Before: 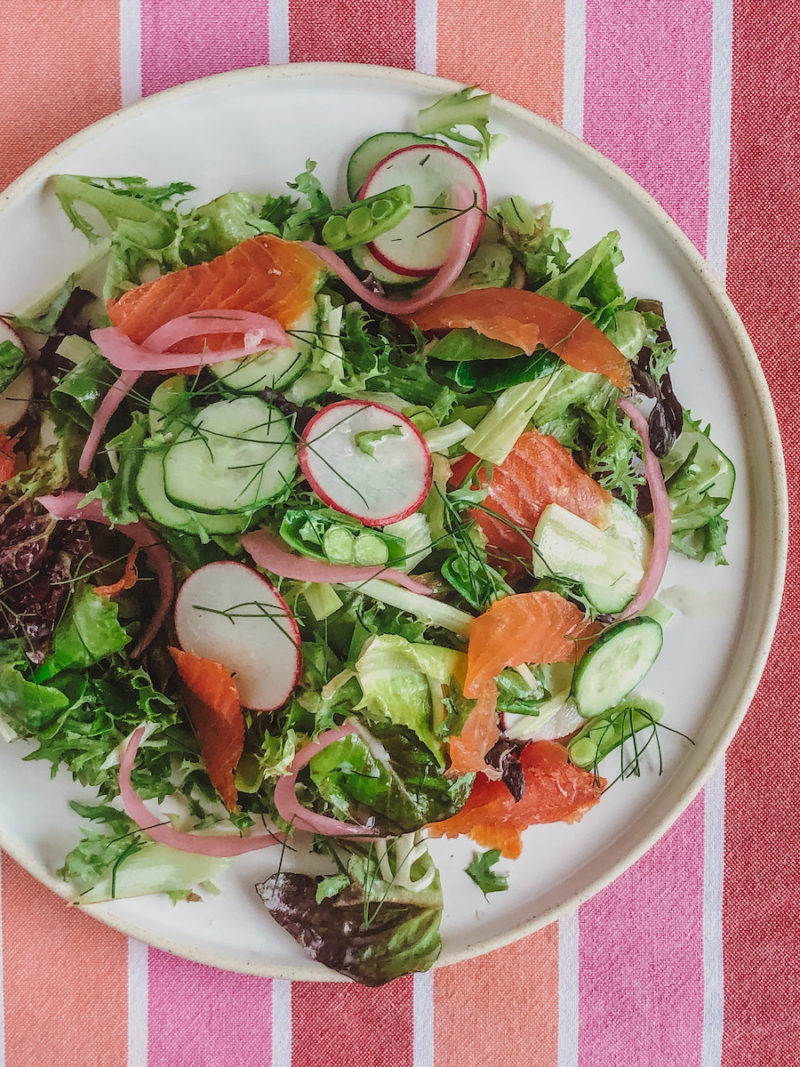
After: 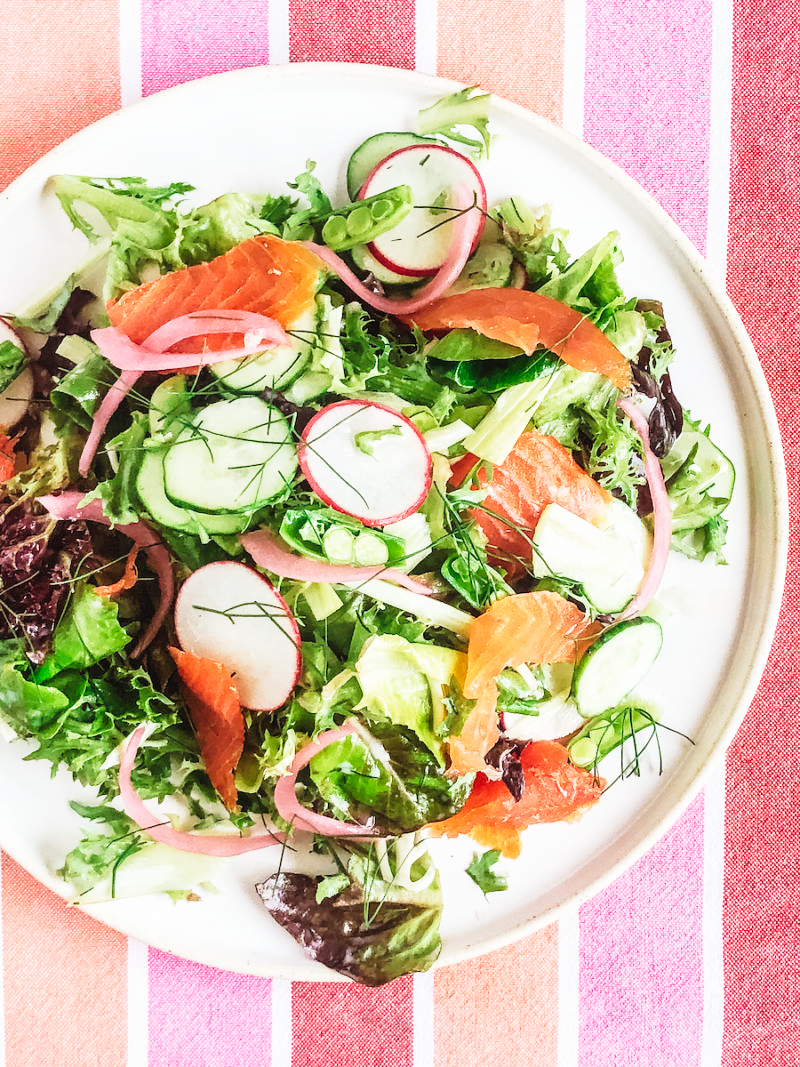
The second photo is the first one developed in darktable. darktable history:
color balance rgb: highlights gain › luminance 18.094%, perceptual saturation grading › global saturation -3.33%, perceptual saturation grading › shadows -1.403%, perceptual brilliance grading › global brilliance -1.27%, perceptual brilliance grading › highlights -1.661%, perceptual brilliance grading › mid-tones -1.527%, perceptual brilliance grading › shadows -0.802%, global vibrance 9.835%
base curve: curves: ch0 [(0, 0) (0.012, 0.01) (0.073, 0.168) (0.31, 0.711) (0.645, 0.957) (1, 1)], preserve colors none
